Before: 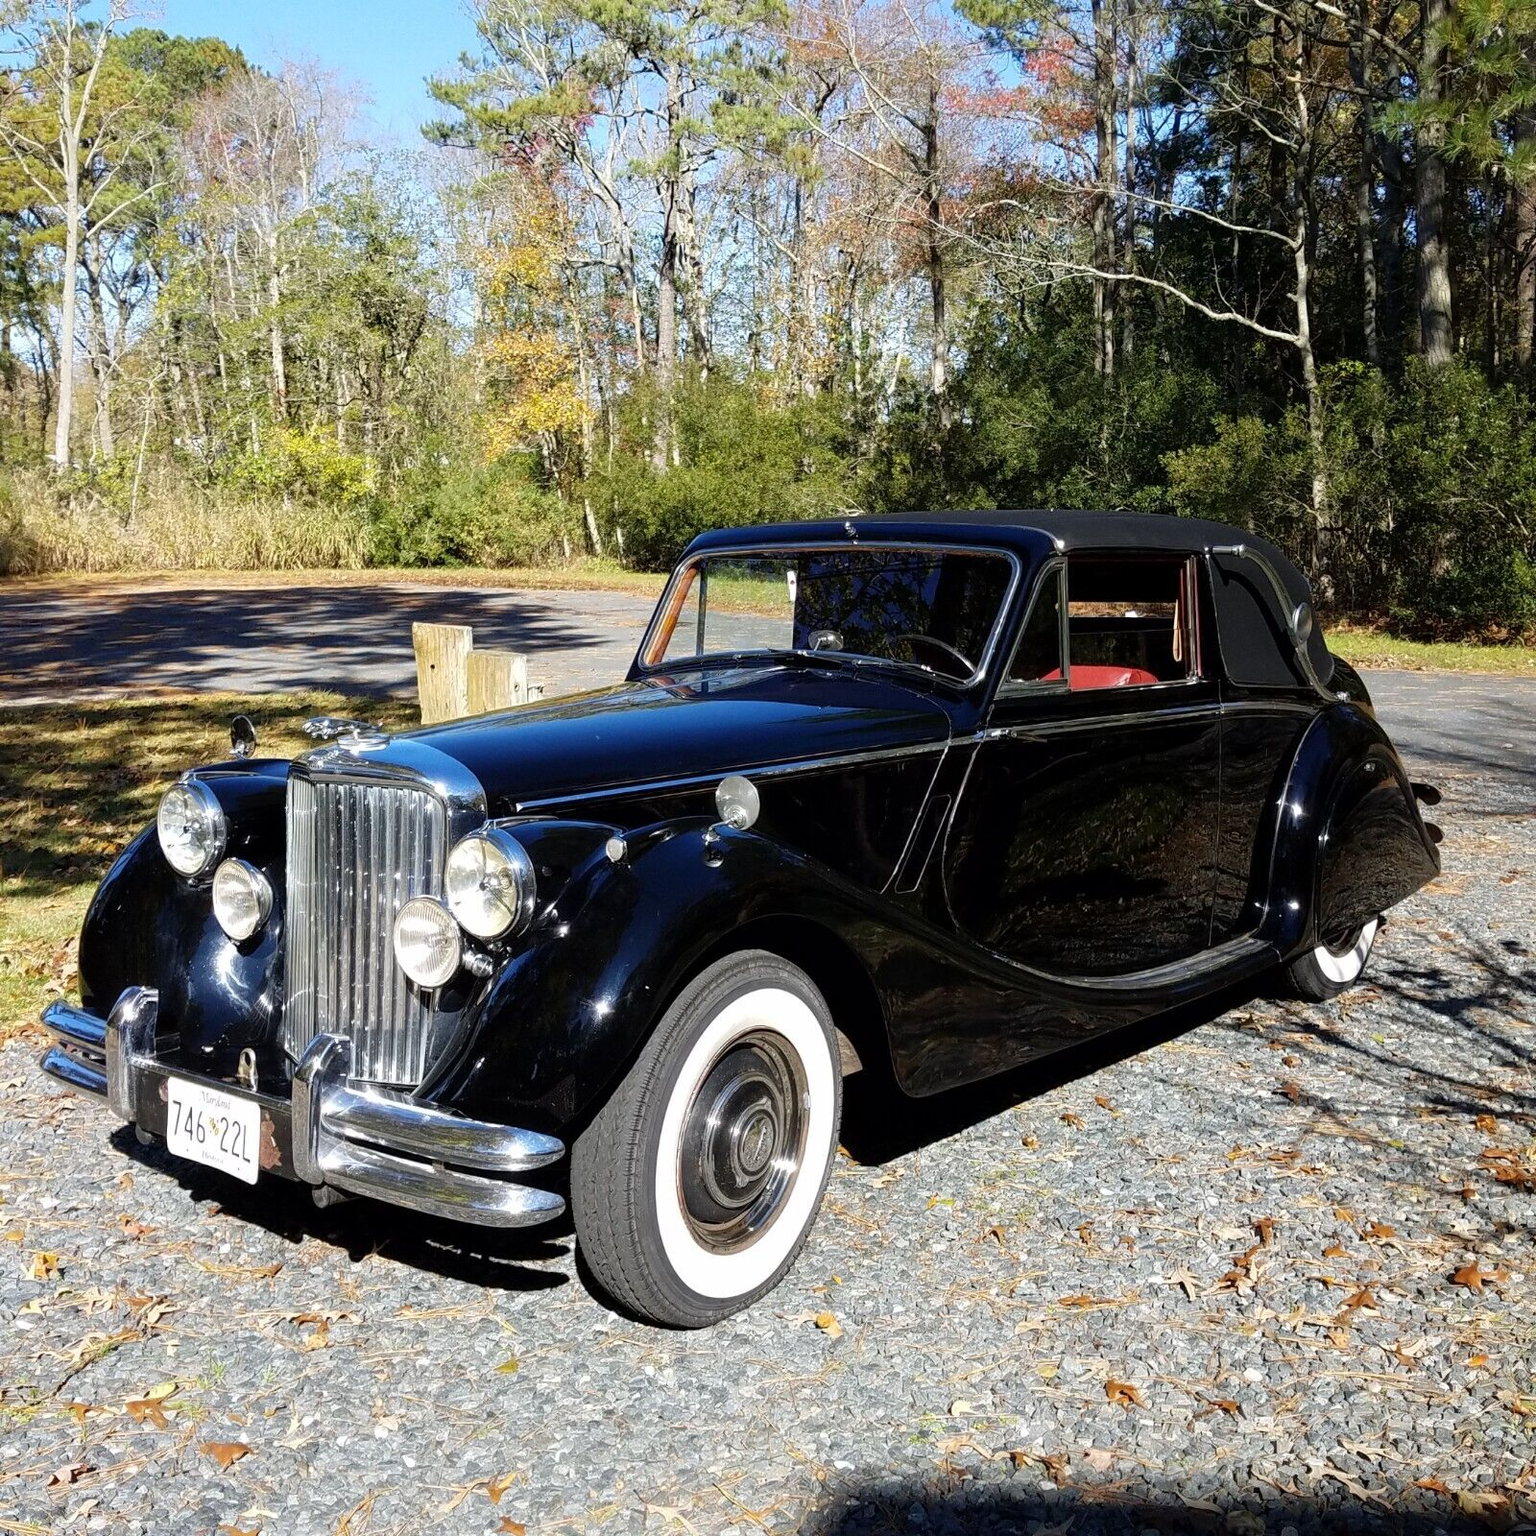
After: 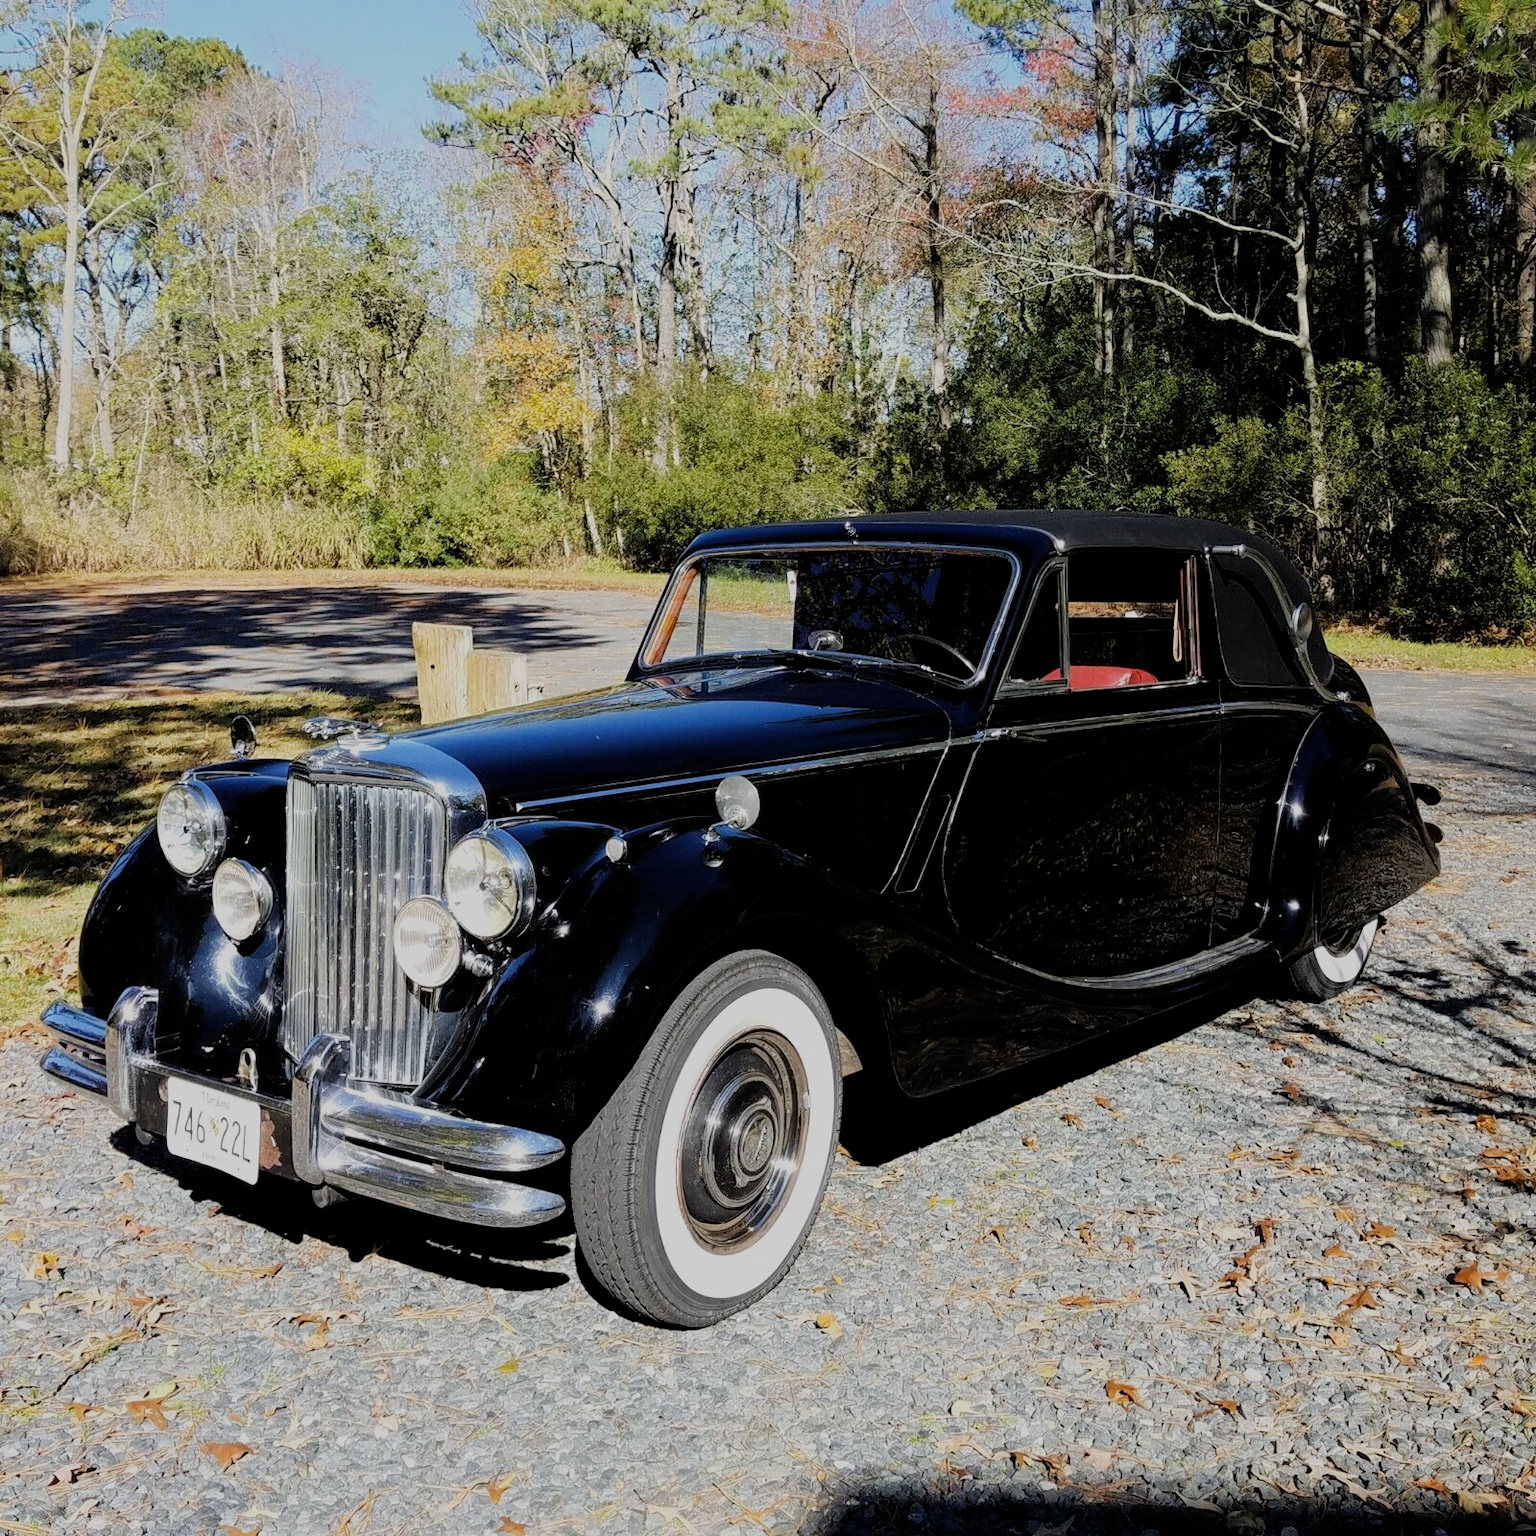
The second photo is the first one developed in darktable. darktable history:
filmic rgb: black relative exposure -6.98 EV, white relative exposure 5.6 EV, hardness 2.86
